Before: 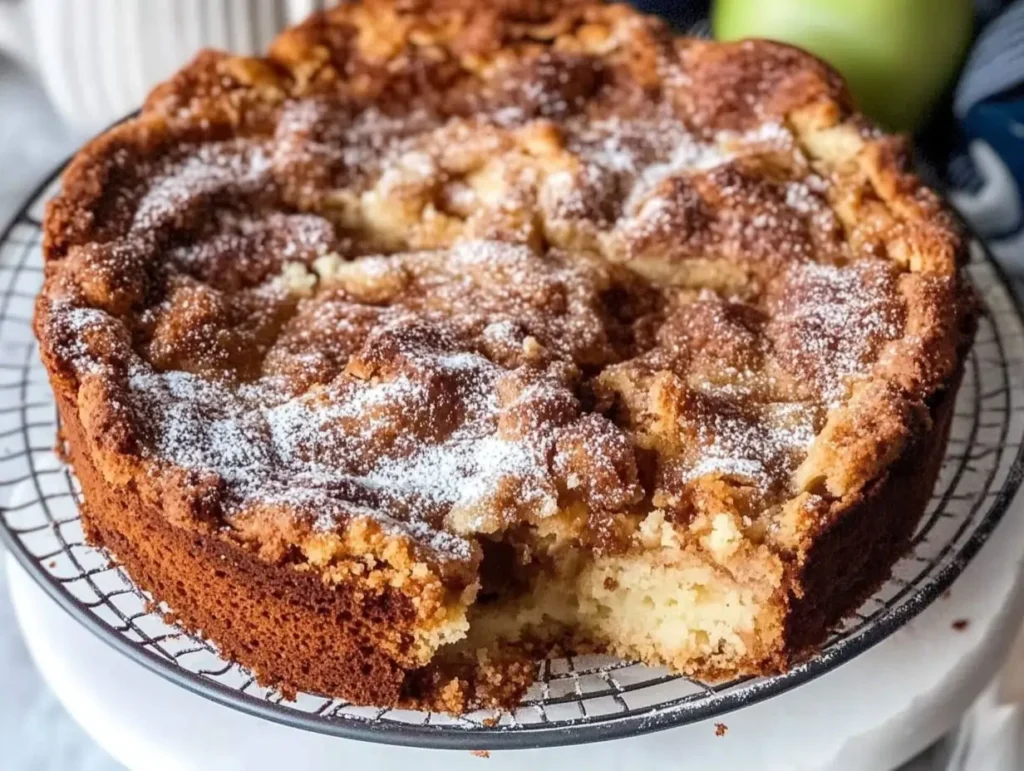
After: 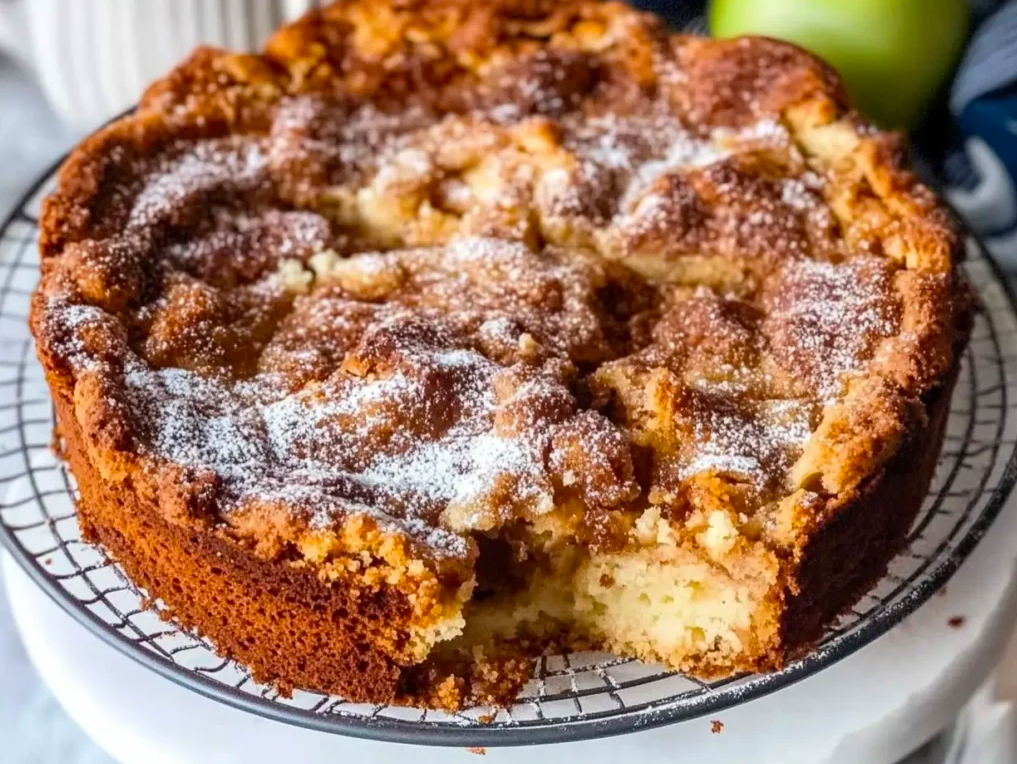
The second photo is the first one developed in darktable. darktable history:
crop: left 0.434%, top 0.485%, right 0.244%, bottom 0.386%
color balance: output saturation 120%
